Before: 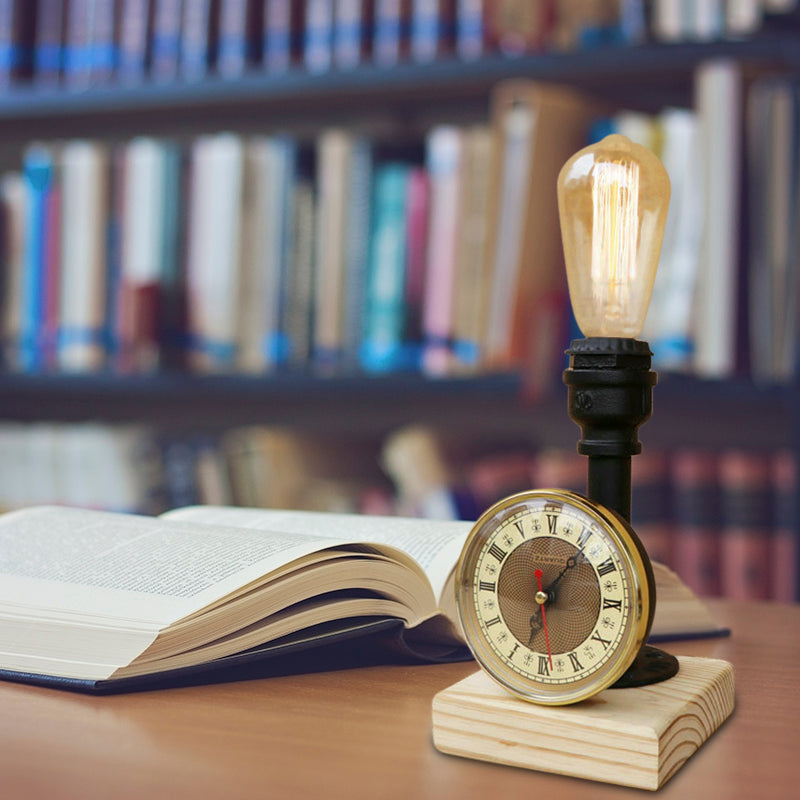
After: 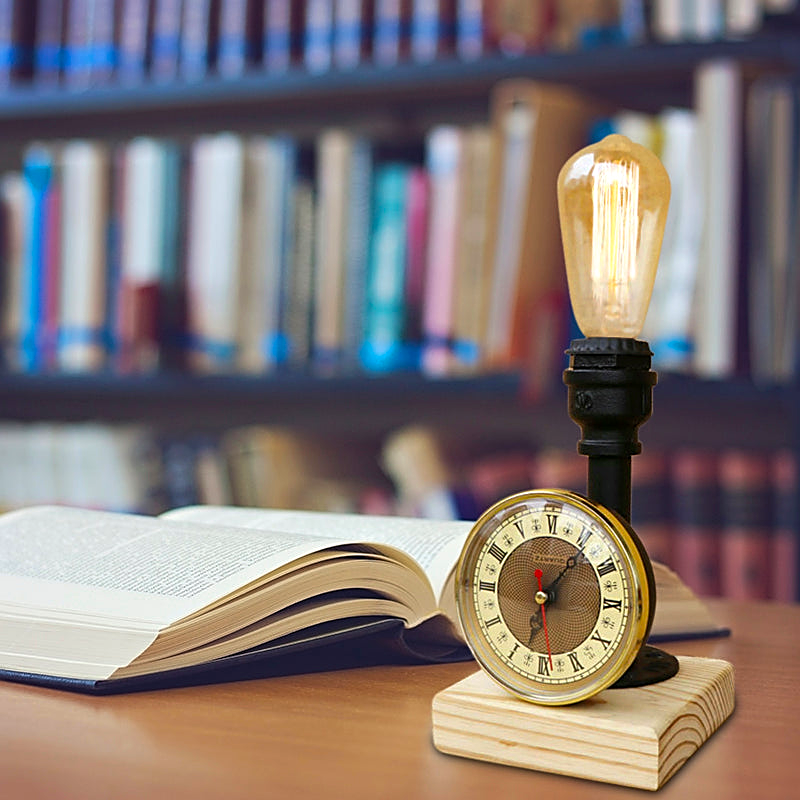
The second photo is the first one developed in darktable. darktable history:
color balance: contrast 6.48%, output saturation 113.3%
sharpen: on, module defaults
